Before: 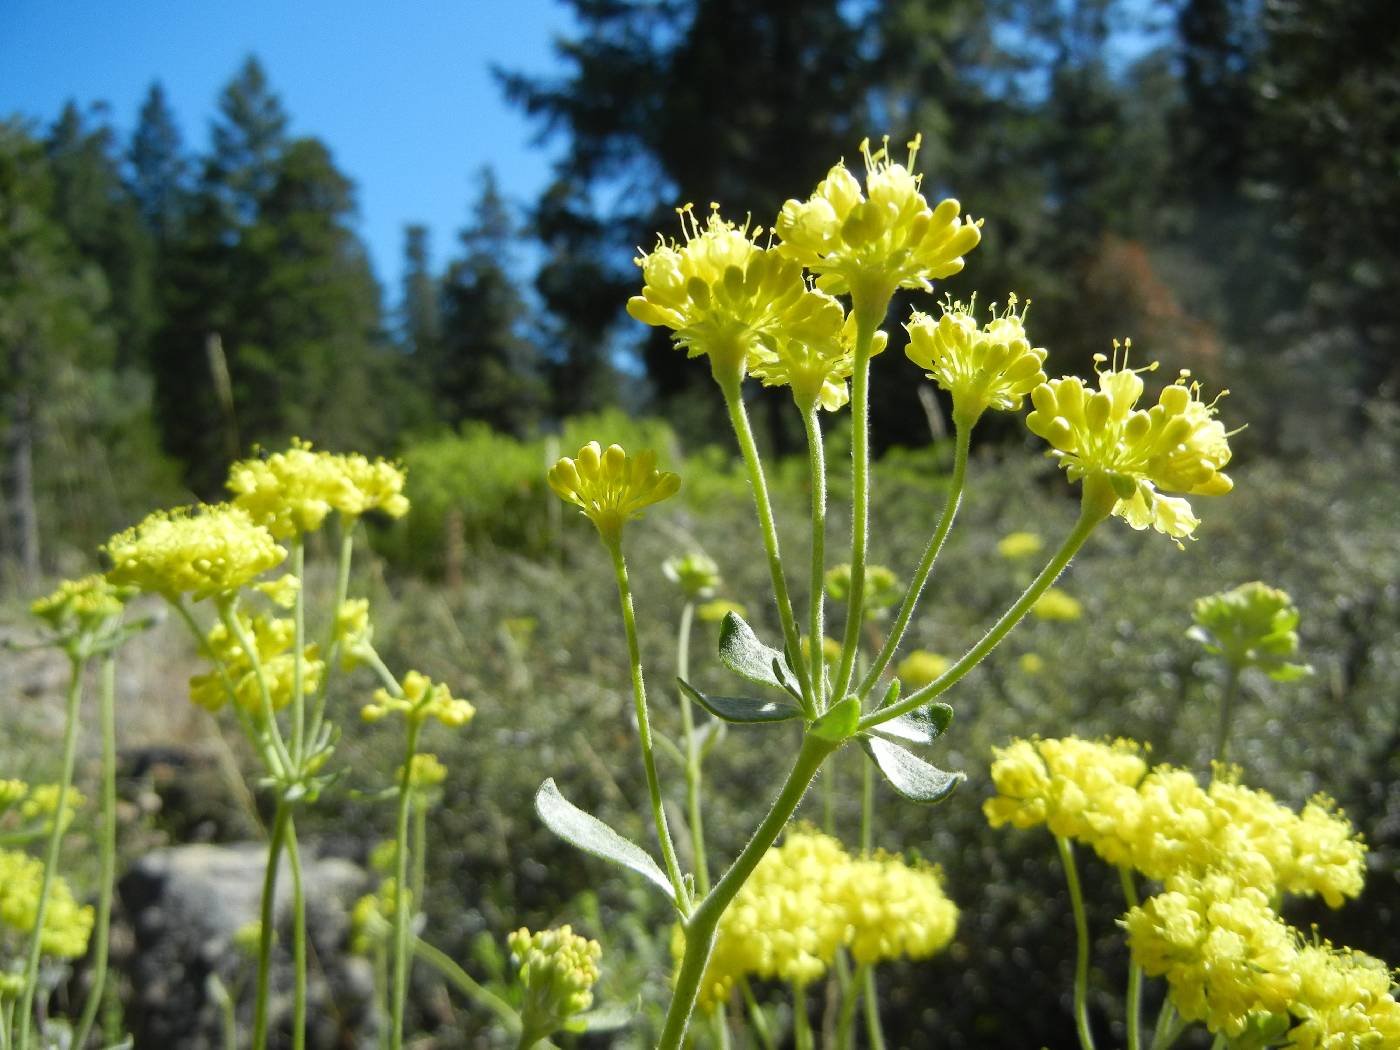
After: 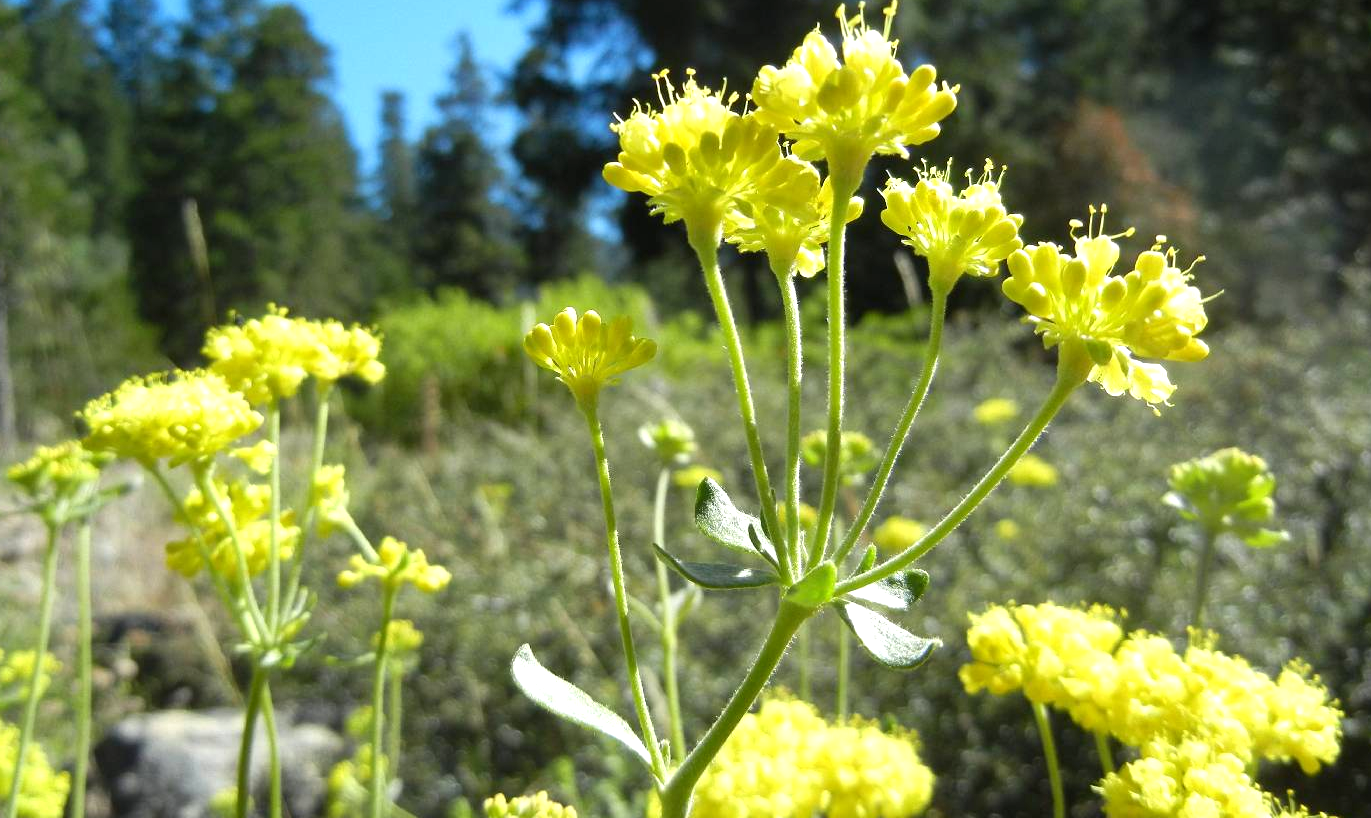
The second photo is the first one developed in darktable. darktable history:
exposure: black level correction 0.001, exposure 0.5 EV, compensate exposure bias true, compensate highlight preservation false
crop and rotate: left 1.814%, top 12.818%, right 0.25%, bottom 9.225%
